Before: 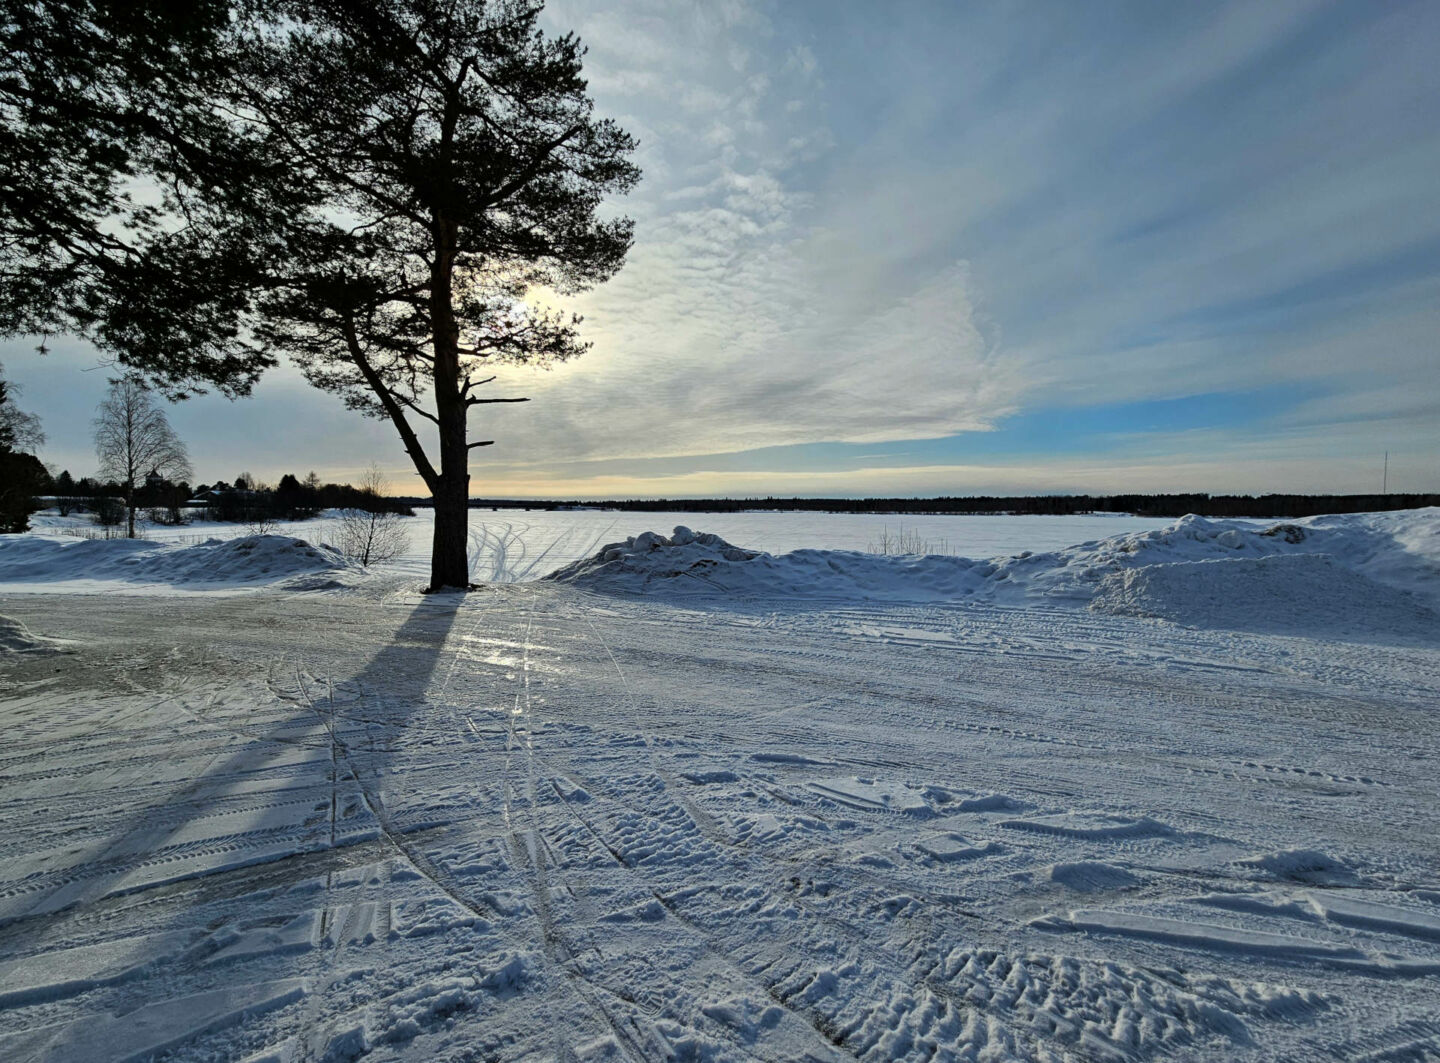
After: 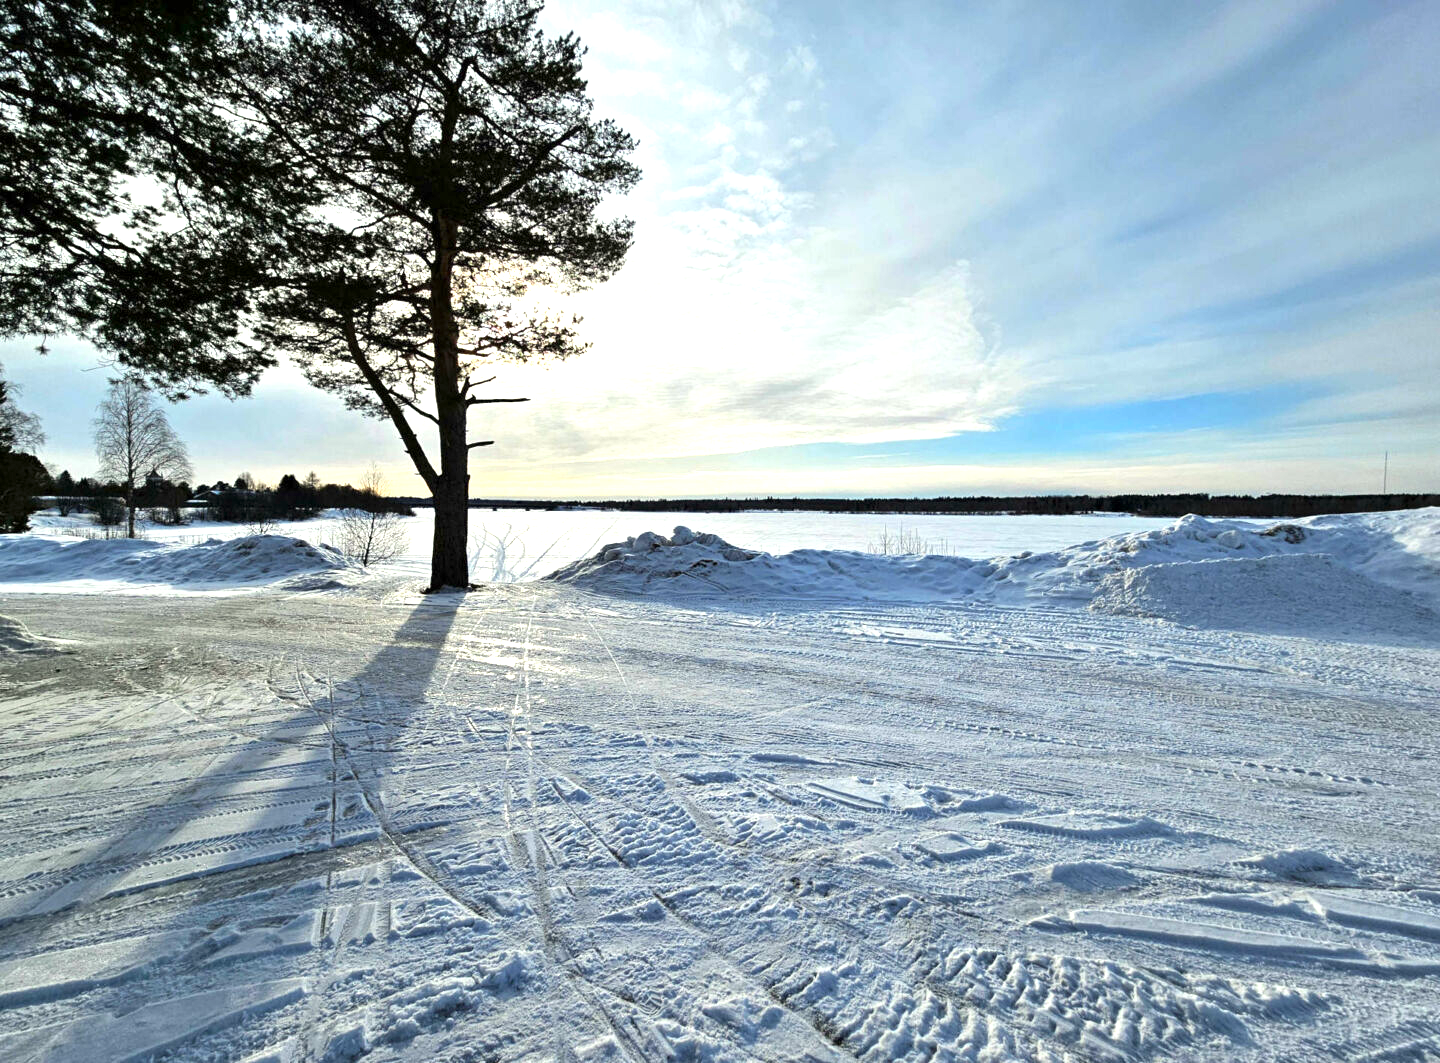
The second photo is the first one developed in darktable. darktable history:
color correction: highlights b* 3
exposure: exposure 1.223 EV, compensate highlight preservation false
